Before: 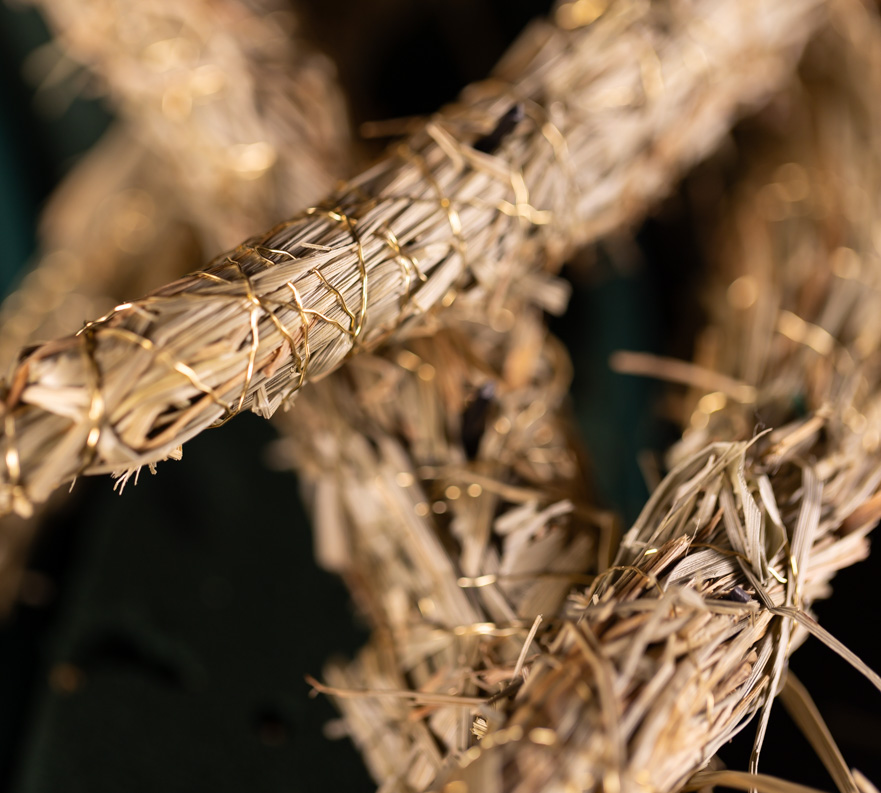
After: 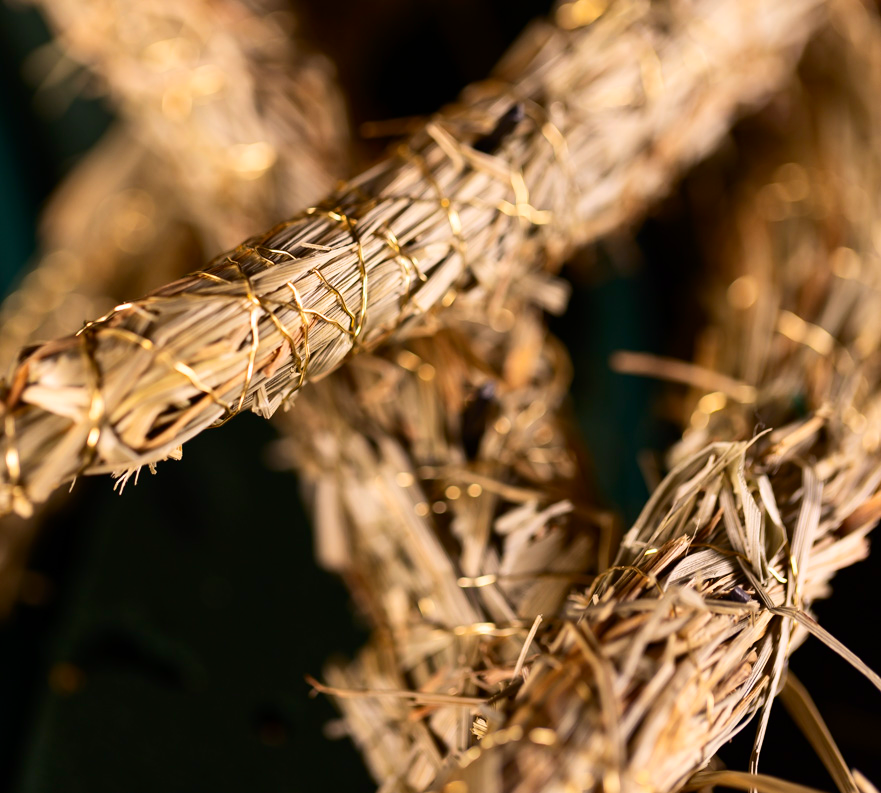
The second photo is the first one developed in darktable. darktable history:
contrast brightness saturation: contrast 0.177, saturation 0.298
